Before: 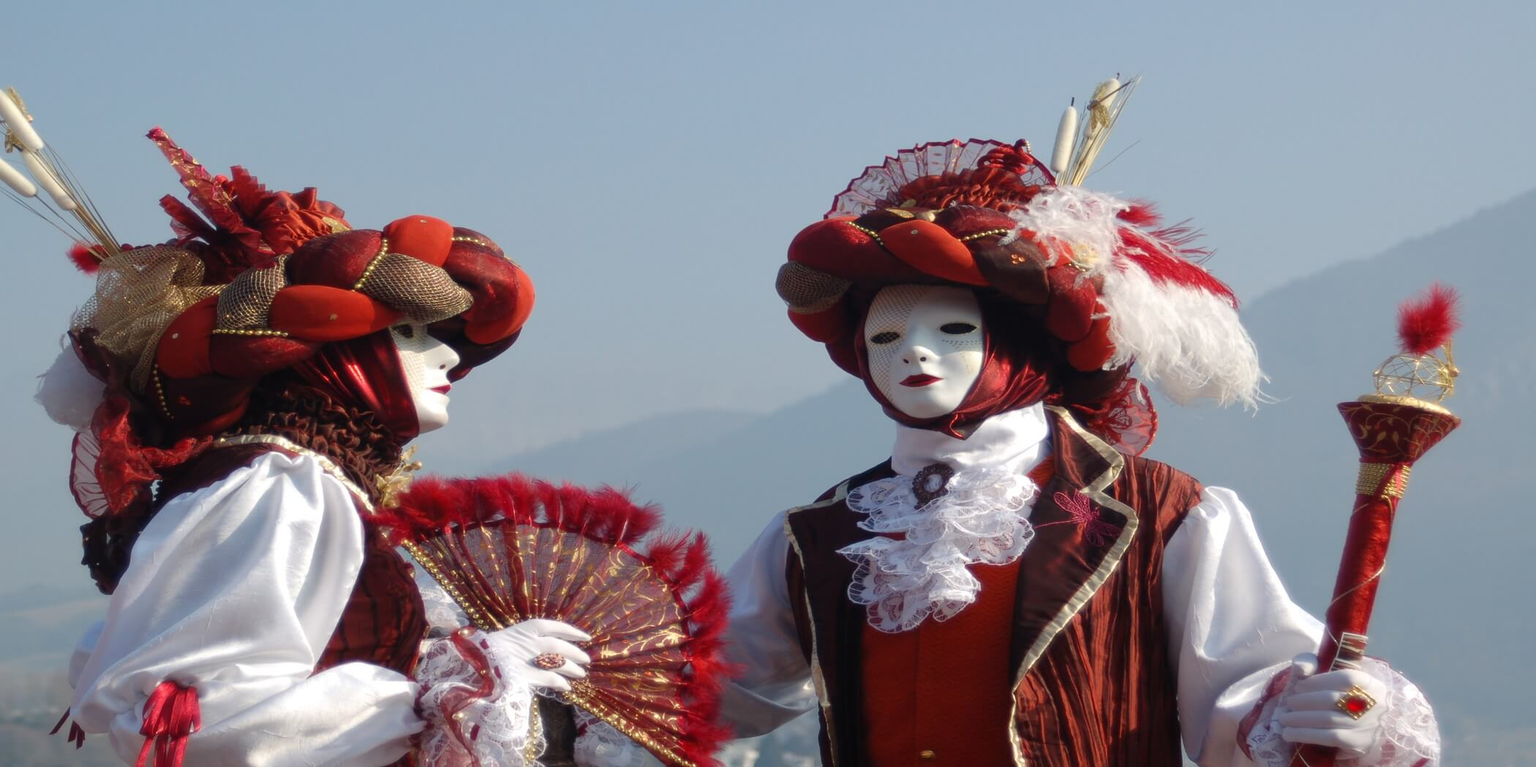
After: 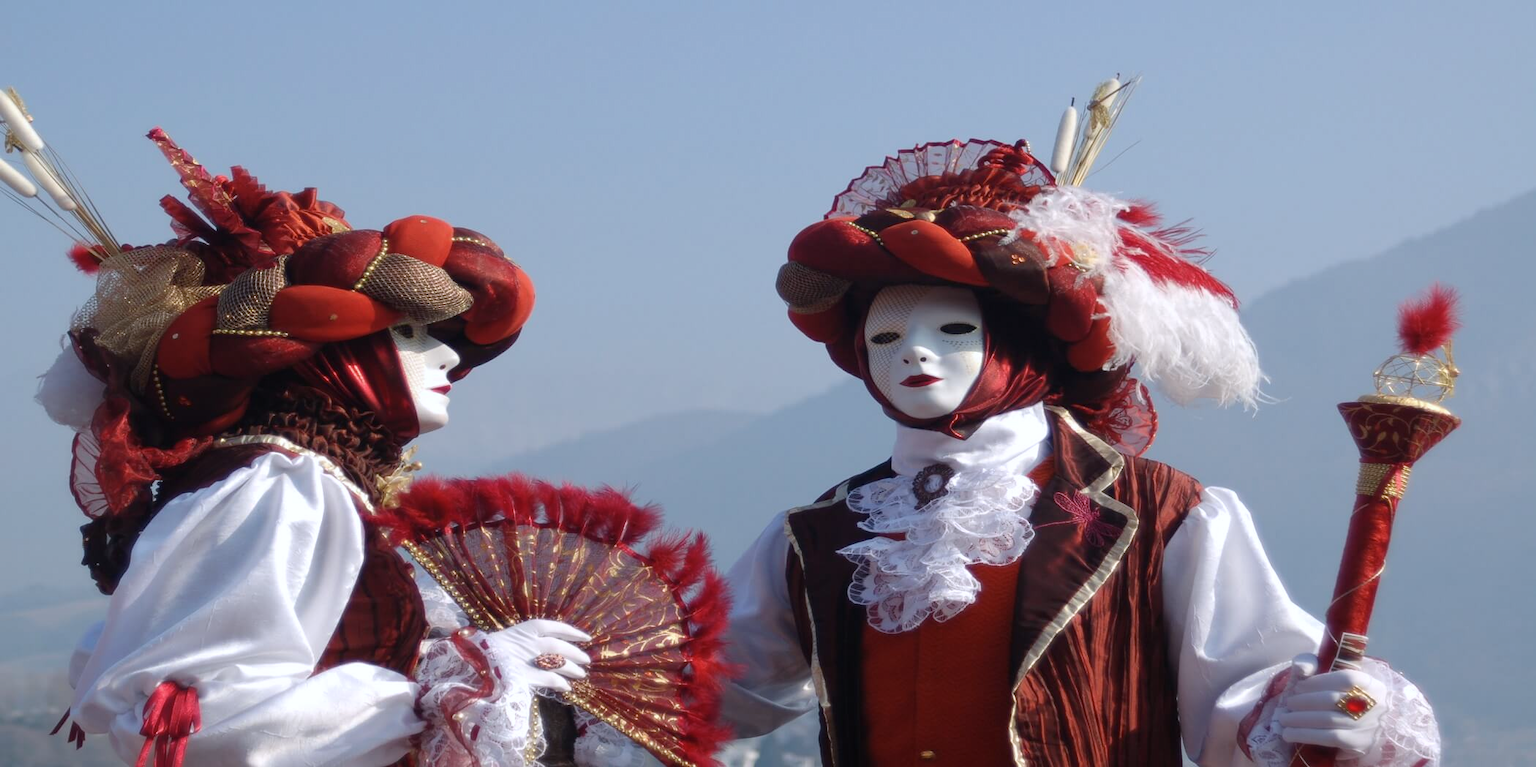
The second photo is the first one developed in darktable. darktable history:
contrast brightness saturation: saturation -0.05
color calibration: illuminant as shot in camera, x 0.358, y 0.373, temperature 4628.91 K
